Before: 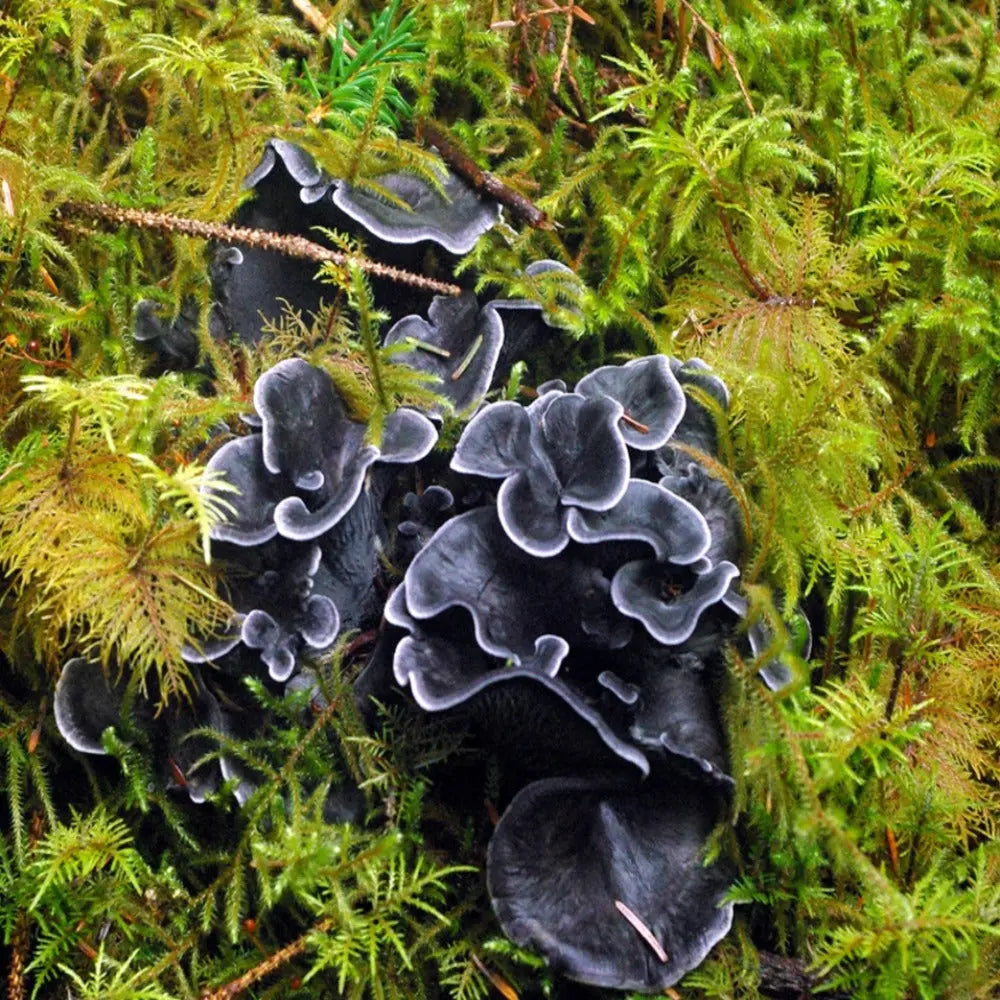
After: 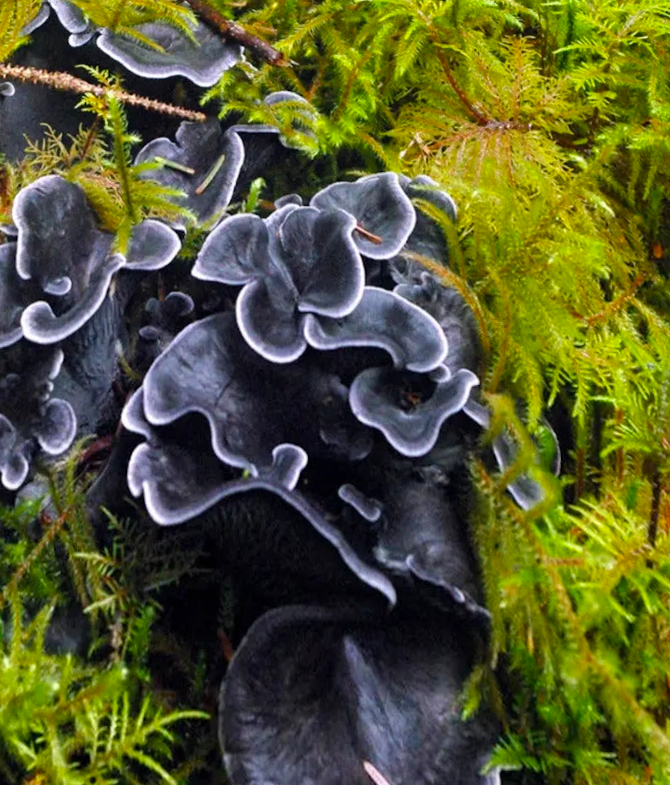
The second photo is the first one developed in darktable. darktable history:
rotate and perspective: rotation 0.72°, lens shift (vertical) -0.352, lens shift (horizontal) -0.051, crop left 0.152, crop right 0.859, crop top 0.019, crop bottom 0.964
crop: left 19.159%, top 9.58%, bottom 9.58%
color balance rgb: perceptual saturation grading › global saturation 20%, global vibrance 10%
contrast brightness saturation: contrast 0.01, saturation -0.05
